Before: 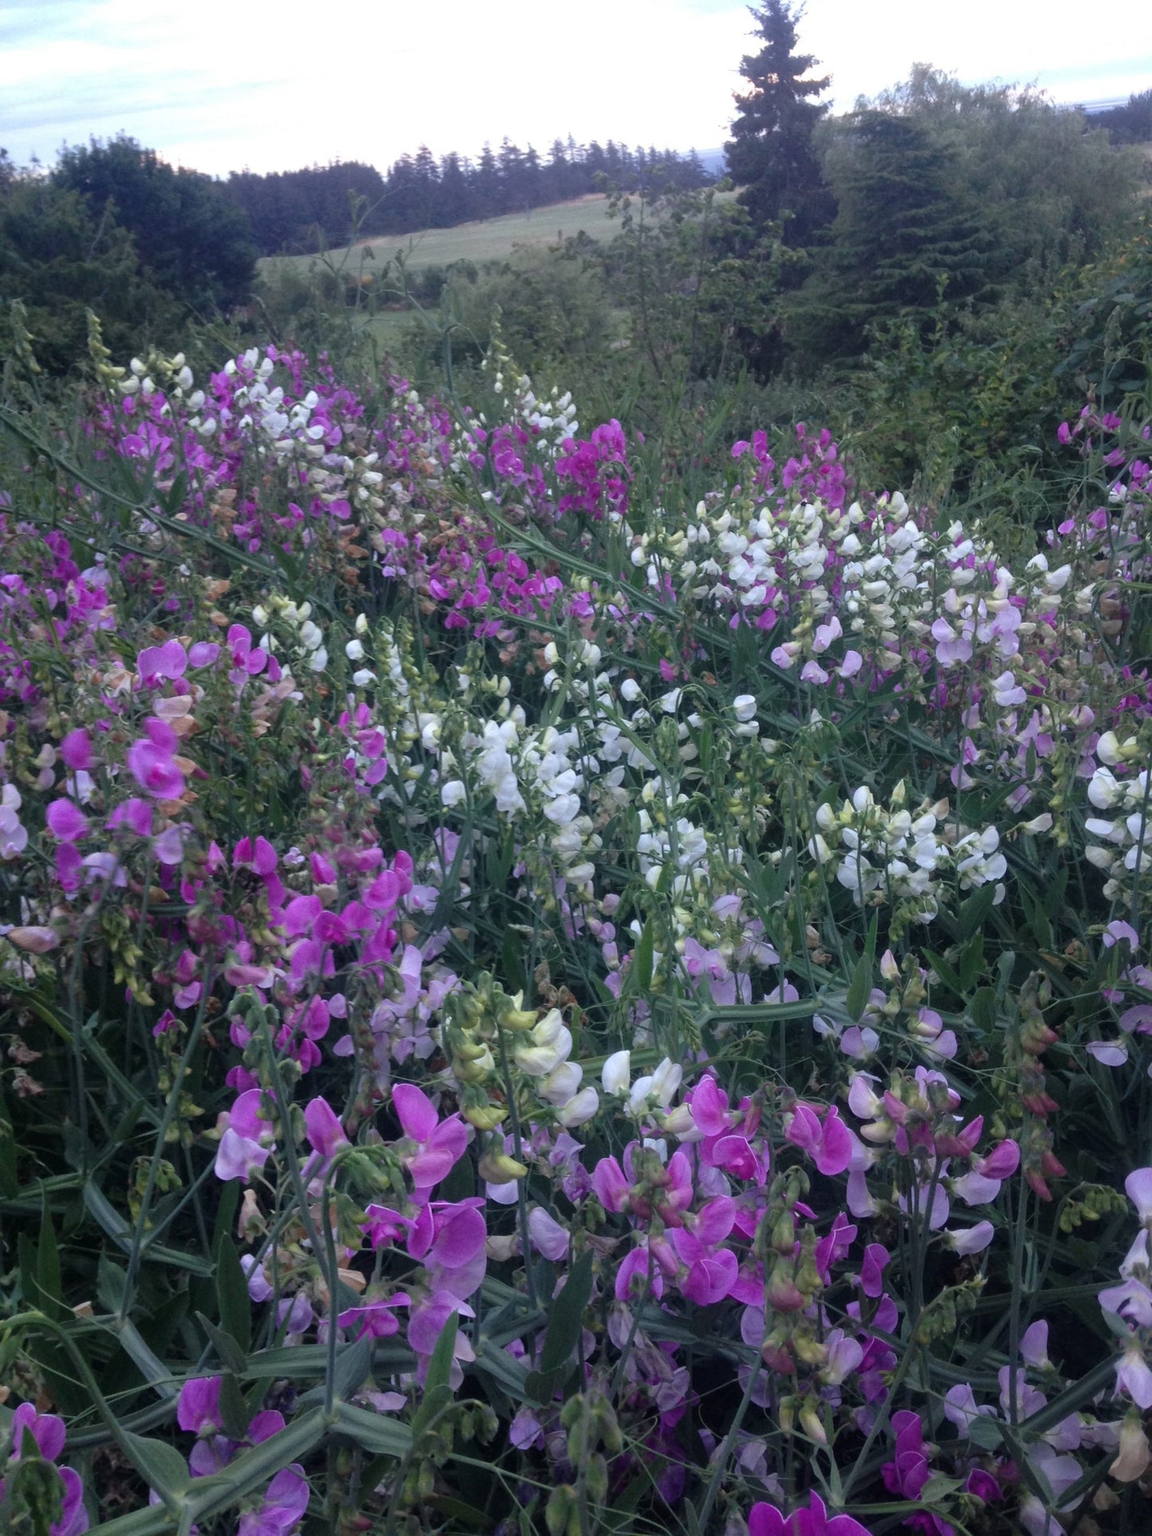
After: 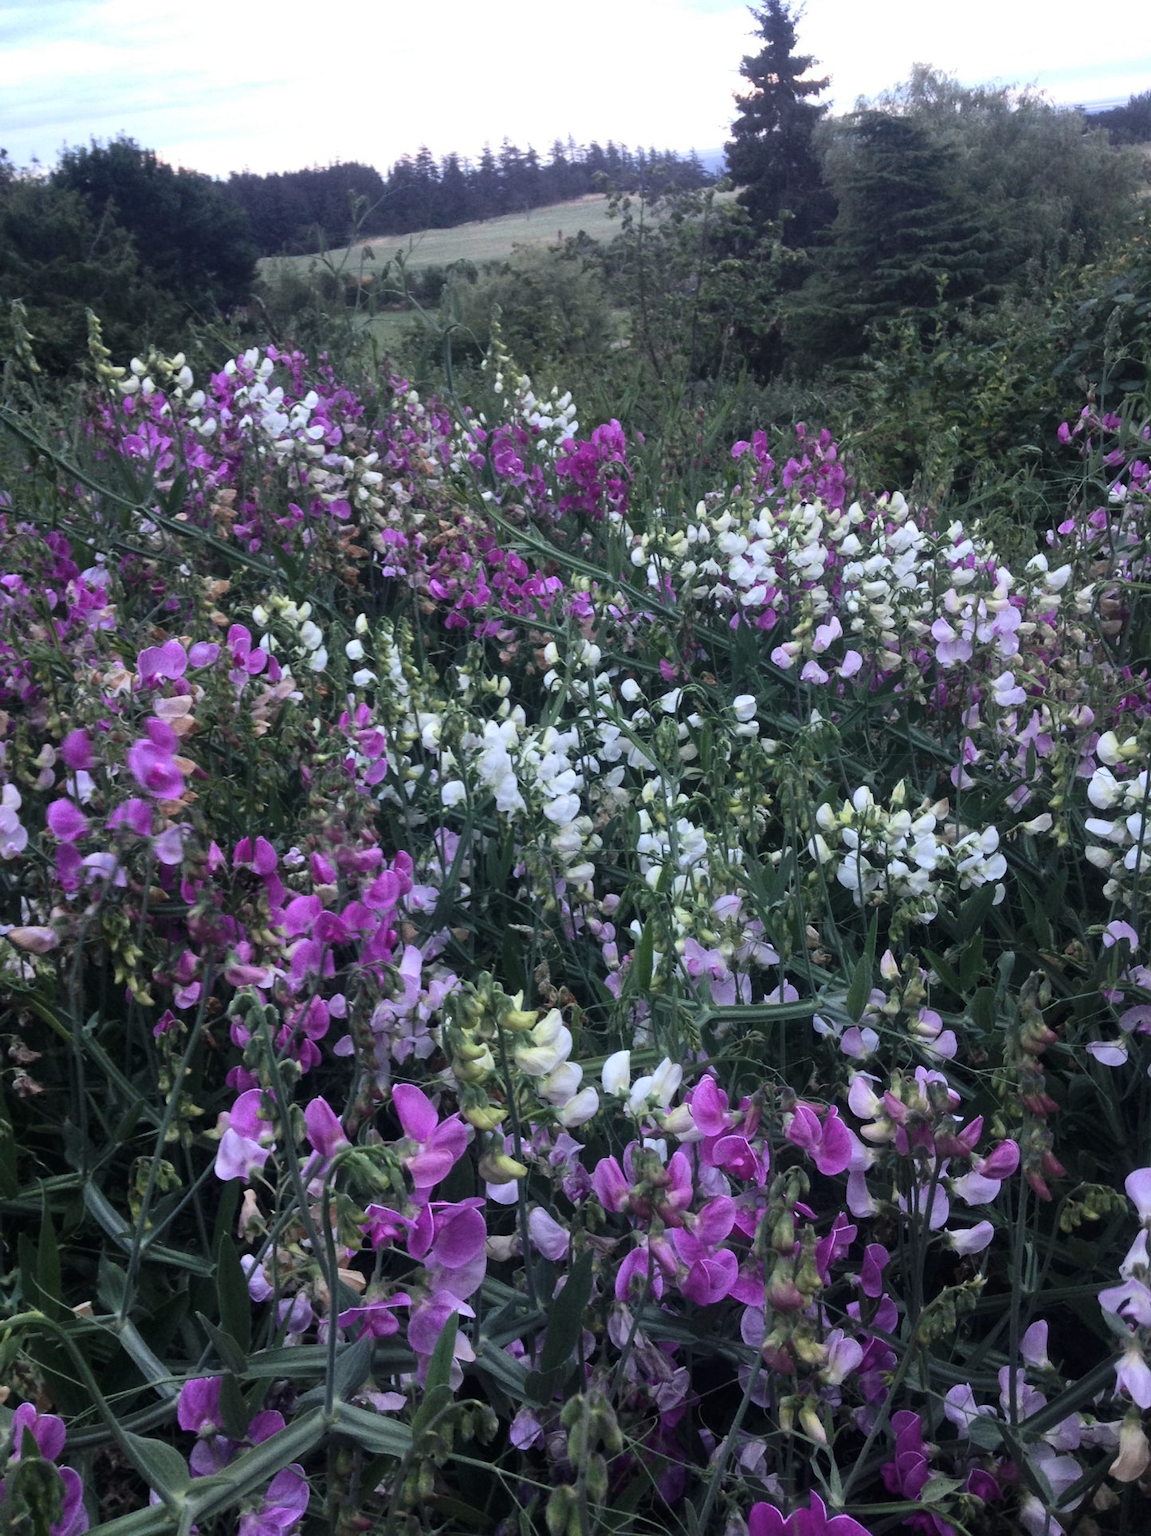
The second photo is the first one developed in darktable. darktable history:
tone curve: curves: ch0 [(0, 0) (0.055, 0.031) (0.282, 0.215) (0.729, 0.785) (1, 1)], color space Lab, linked channels, preserve colors none
shadows and highlights: shadows 37.27, highlights -28.18, soften with gaussian
